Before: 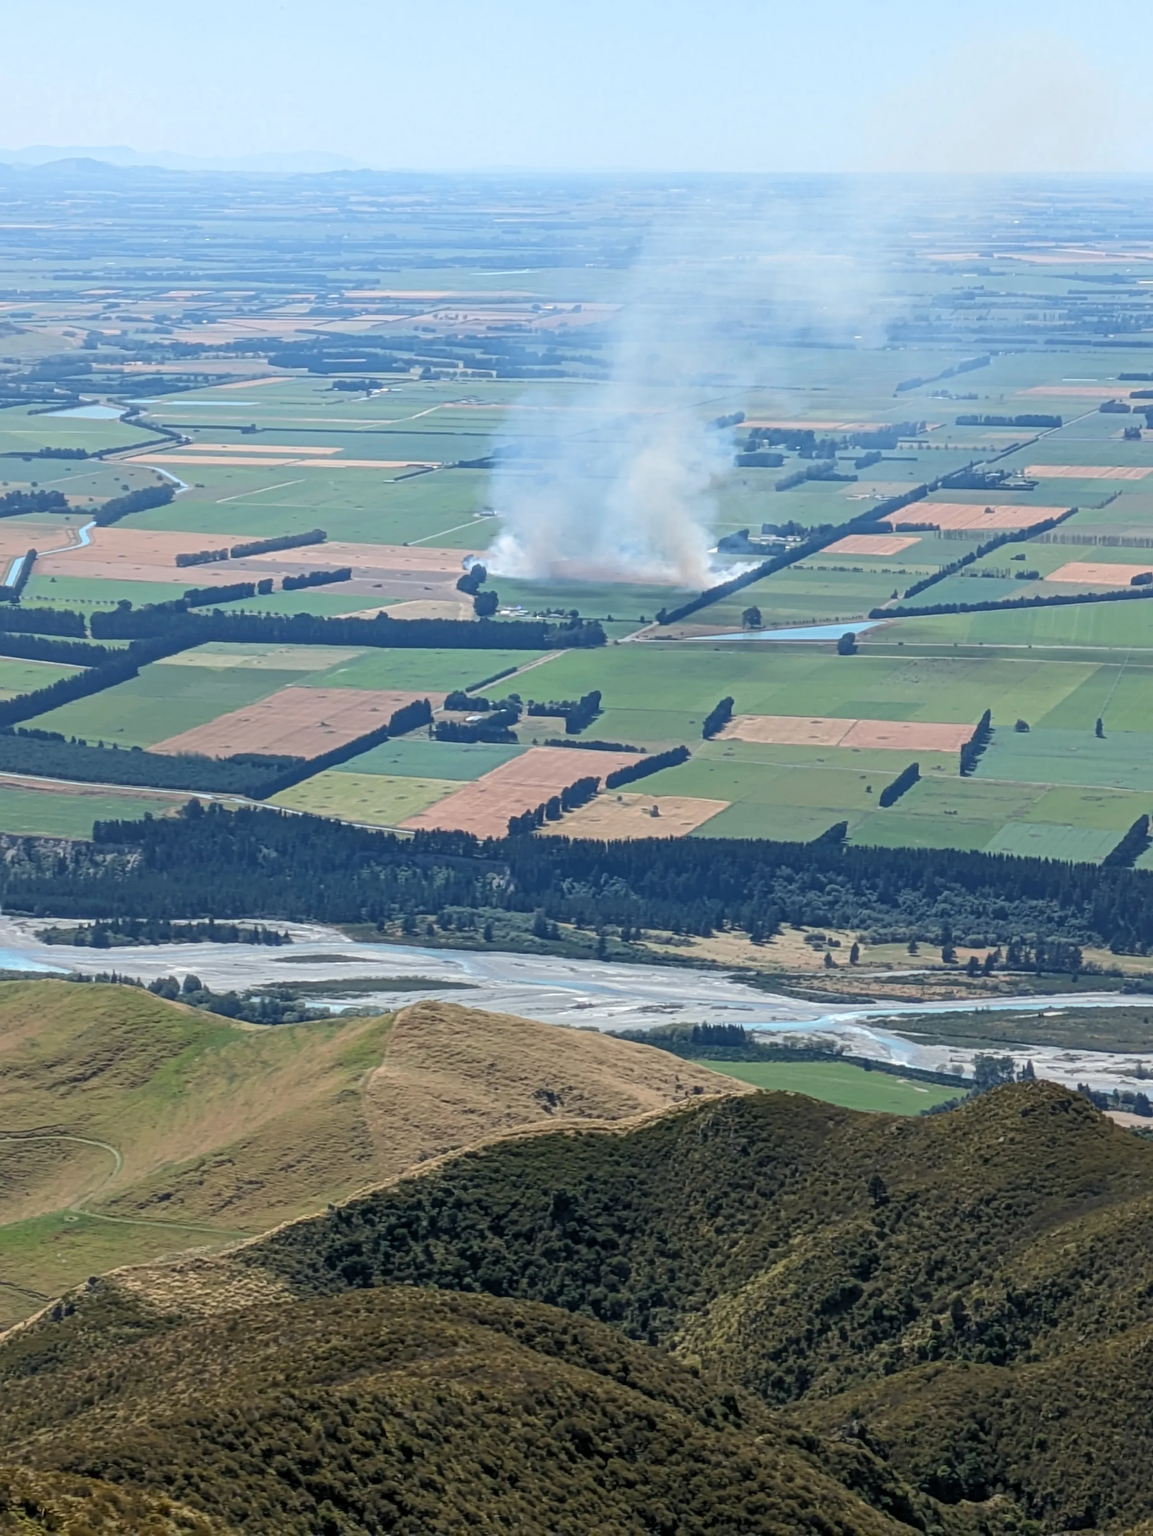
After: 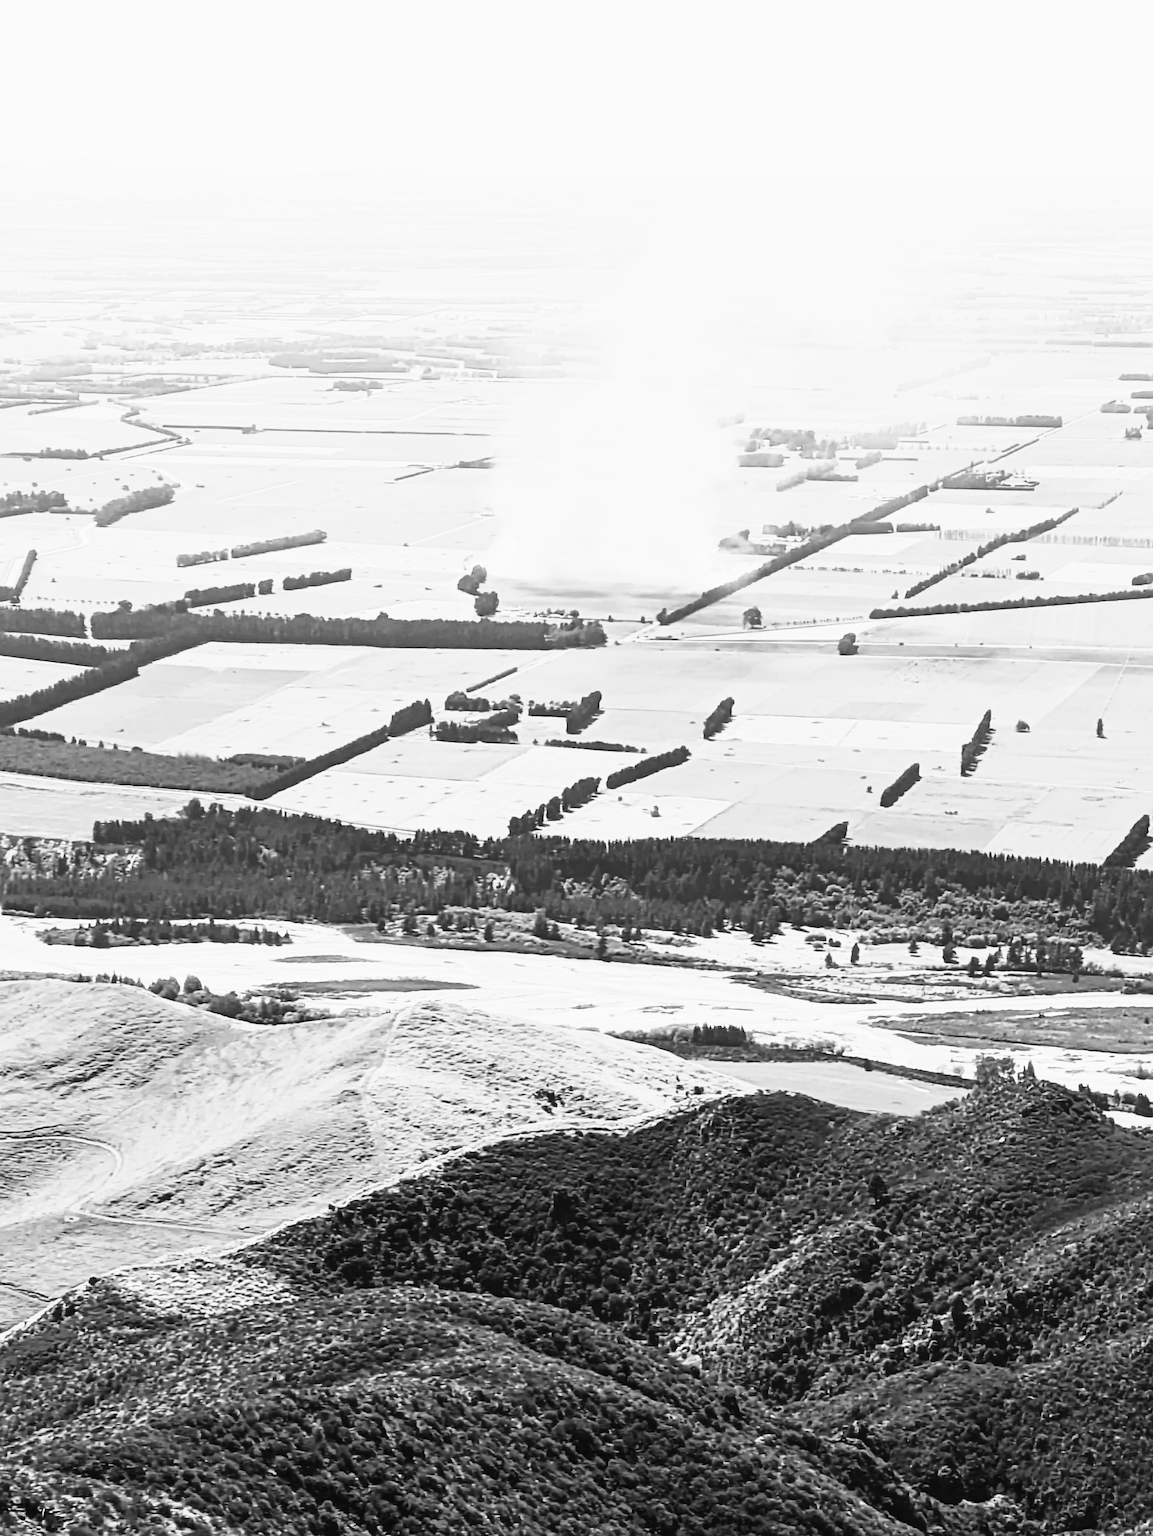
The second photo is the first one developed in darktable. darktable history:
sharpen: radius 1.864, amount 0.398, threshold 1.271
contrast brightness saturation: contrast 0.57, brightness 0.57, saturation -0.34
monochrome: a 16.01, b -2.65, highlights 0.52
tone curve: curves: ch0 [(0, 0.023) (0.132, 0.075) (0.251, 0.186) (0.441, 0.476) (0.662, 0.757) (0.849, 0.927) (1, 0.99)]; ch1 [(0, 0) (0.447, 0.411) (0.483, 0.469) (0.498, 0.496) (0.518, 0.514) (0.561, 0.59) (0.606, 0.659) (0.657, 0.725) (0.869, 0.916) (1, 1)]; ch2 [(0, 0) (0.307, 0.315) (0.425, 0.438) (0.483, 0.477) (0.503, 0.503) (0.526, 0.553) (0.552, 0.601) (0.615, 0.669) (0.703, 0.797) (0.985, 0.966)], color space Lab, independent channels
